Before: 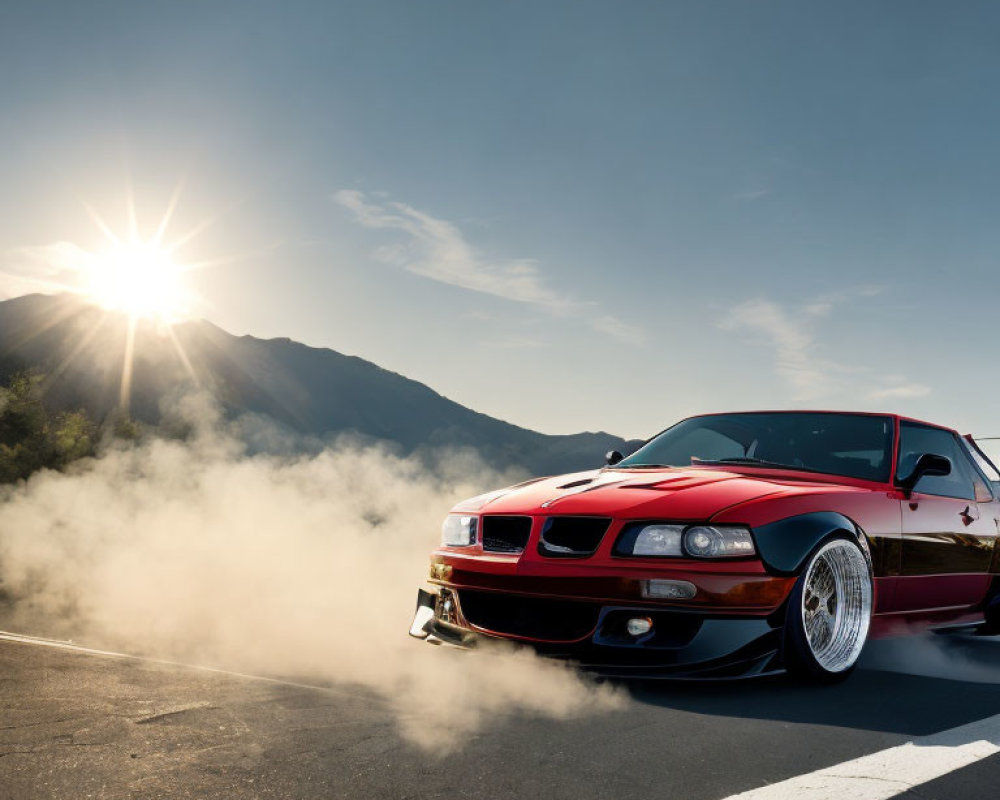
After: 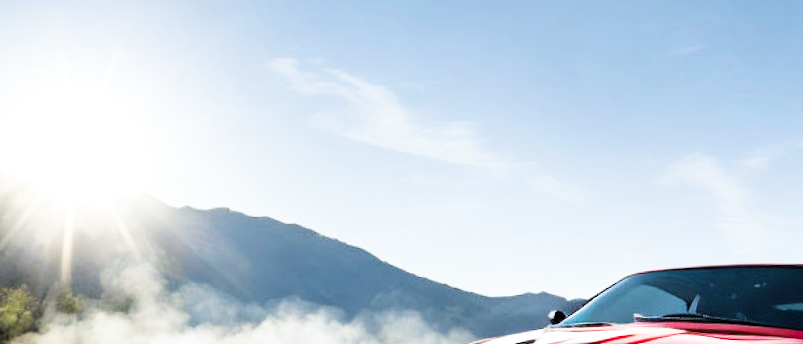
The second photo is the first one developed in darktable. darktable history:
exposure: black level correction 0, exposure 1.2 EV, compensate exposure bias true, compensate highlight preservation false
filmic rgb: black relative exposure -5 EV, white relative exposure 3.5 EV, hardness 3.19, contrast 1.3, highlights saturation mix -50%
rotate and perspective: rotation -1.75°, automatic cropping off
white balance: red 0.924, blue 1.095
crop: left 7.036%, top 18.398%, right 14.379%, bottom 40.043%
color balance: output saturation 110%
